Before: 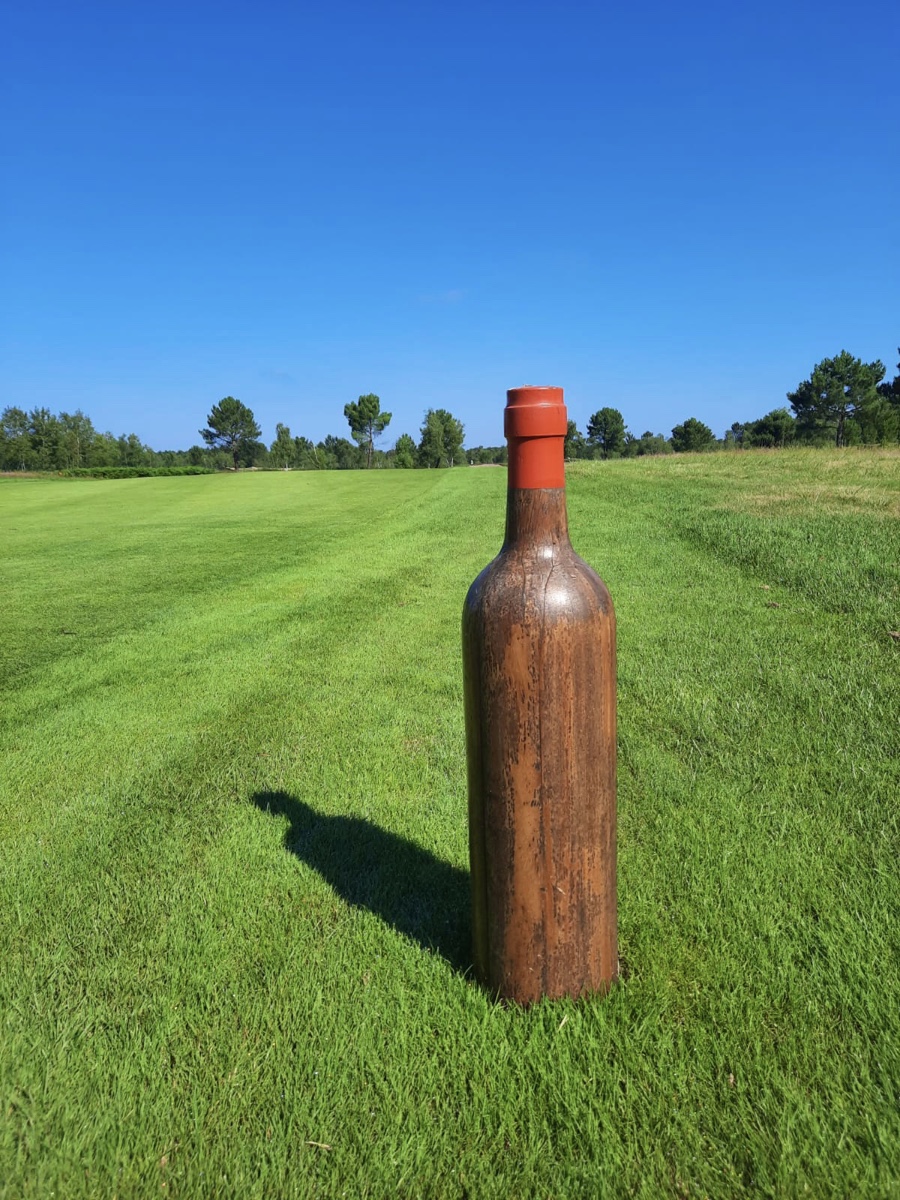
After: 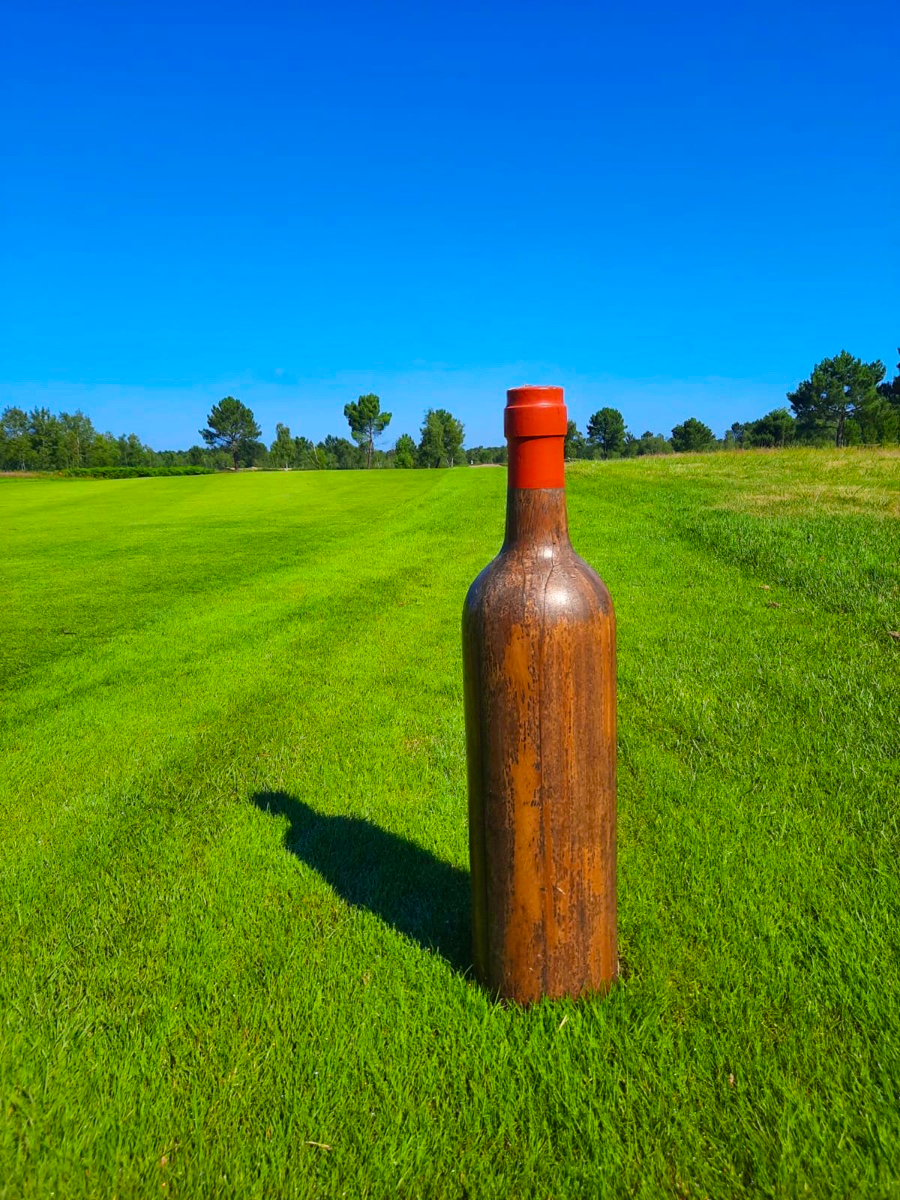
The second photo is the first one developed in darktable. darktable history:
color balance rgb: highlights gain › chroma 1.039%, highlights gain › hue 70.11°, perceptual saturation grading › global saturation 25.383%, global vibrance 20%
